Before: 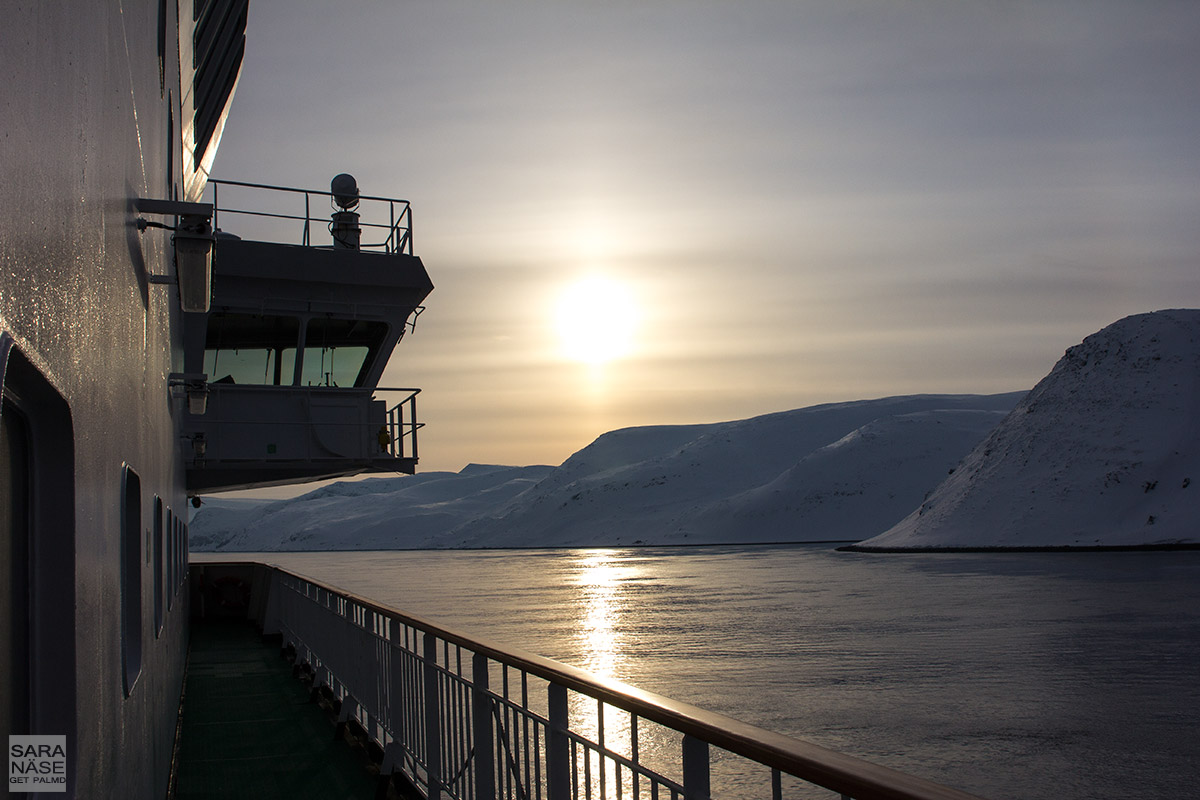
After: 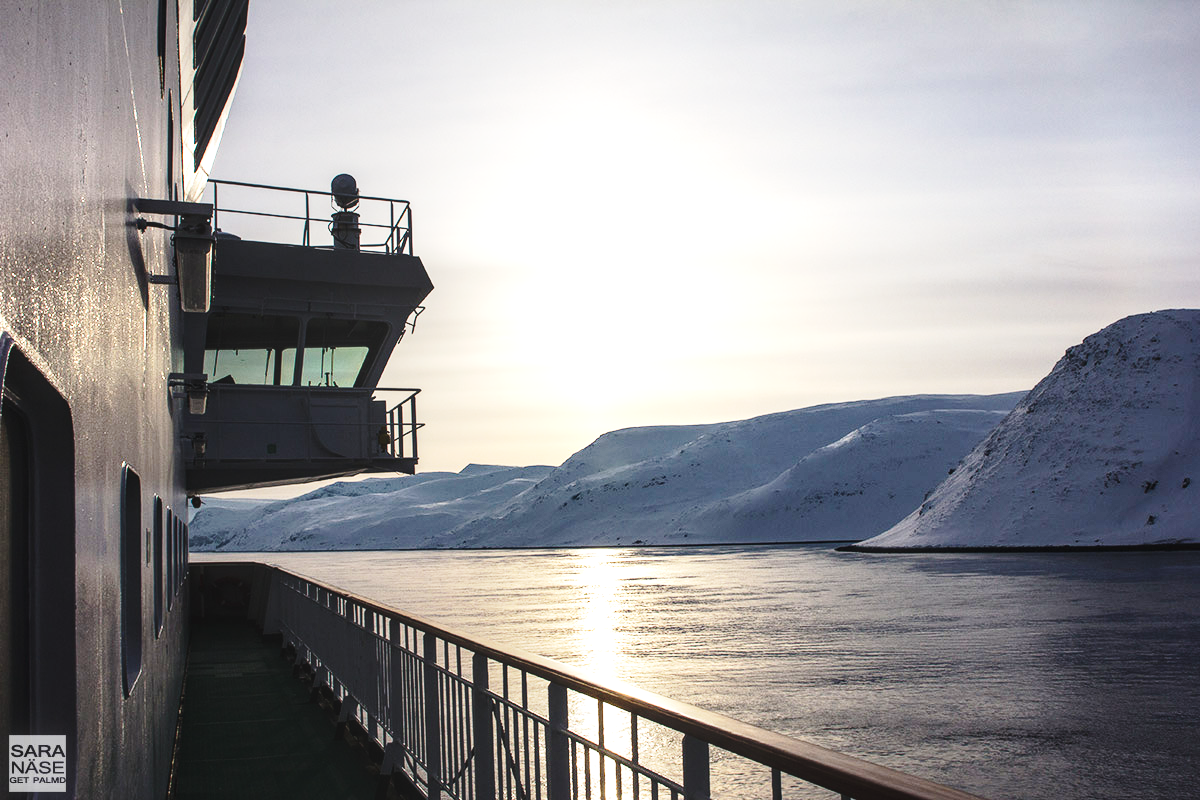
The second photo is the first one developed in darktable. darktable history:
tone equalizer: -8 EV -0.379 EV, -7 EV -0.4 EV, -6 EV -0.317 EV, -5 EV -0.245 EV, -3 EV 0.245 EV, -2 EV 0.356 EV, -1 EV 0.367 EV, +0 EV 0.441 EV, edges refinement/feathering 500, mask exposure compensation -1.57 EV, preserve details no
base curve: curves: ch0 [(0, 0) (0.028, 0.03) (0.121, 0.232) (0.46, 0.748) (0.859, 0.968) (1, 1)], preserve colors none
local contrast: on, module defaults
exposure: black level correction -0.005, exposure 0.621 EV, compensate highlight preservation false
